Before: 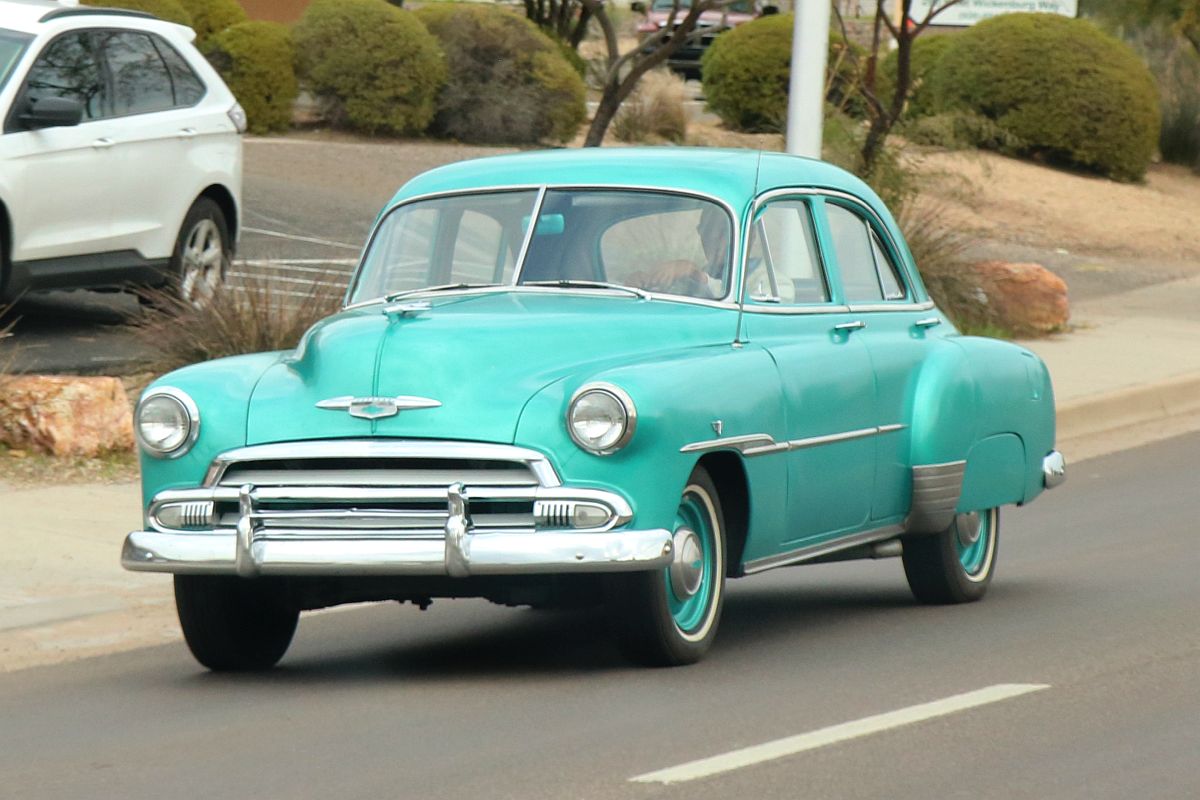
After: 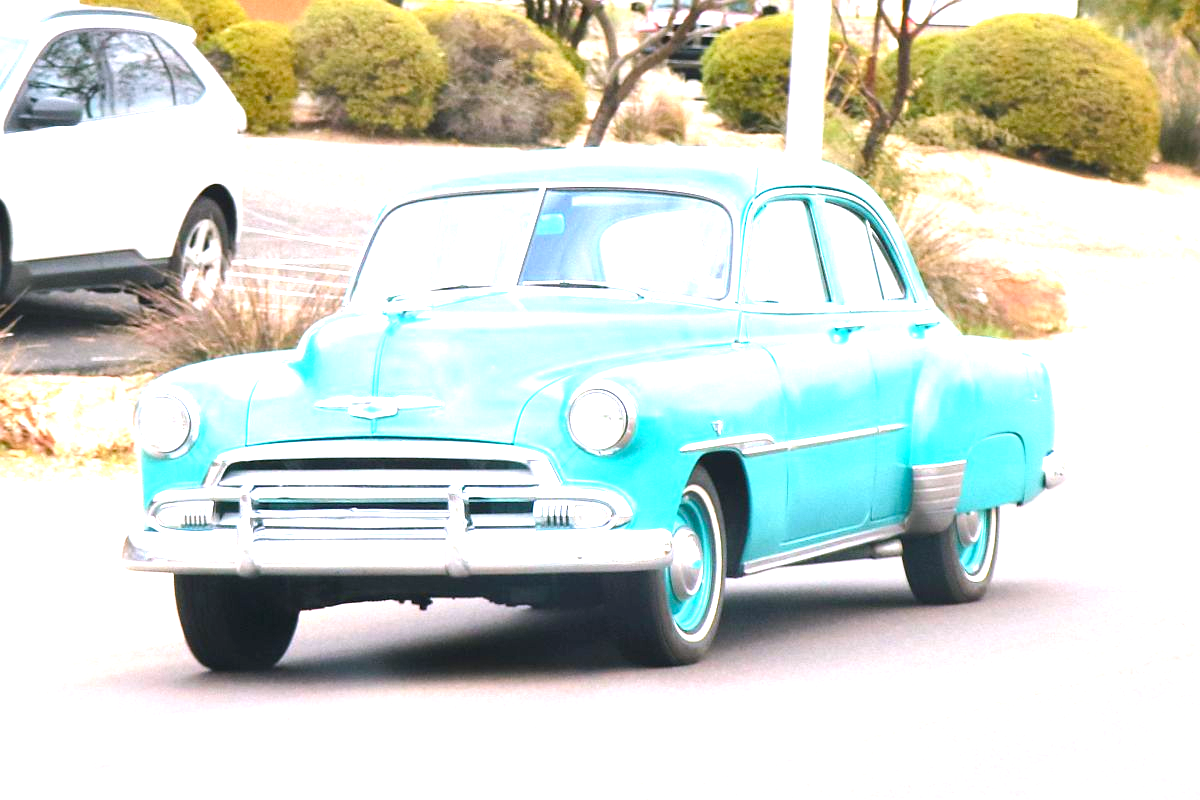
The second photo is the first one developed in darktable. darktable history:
tone equalizer: on, module defaults
exposure: black level correction 0, exposure 1.9 EV, compensate highlight preservation false
white balance: red 1.066, blue 1.119
color balance rgb: shadows fall-off 101%, linear chroma grading › mid-tones 7.63%, perceptual saturation grading › mid-tones 11.68%, mask middle-gray fulcrum 22.45%, global vibrance 10.11%, saturation formula JzAzBz (2021)
